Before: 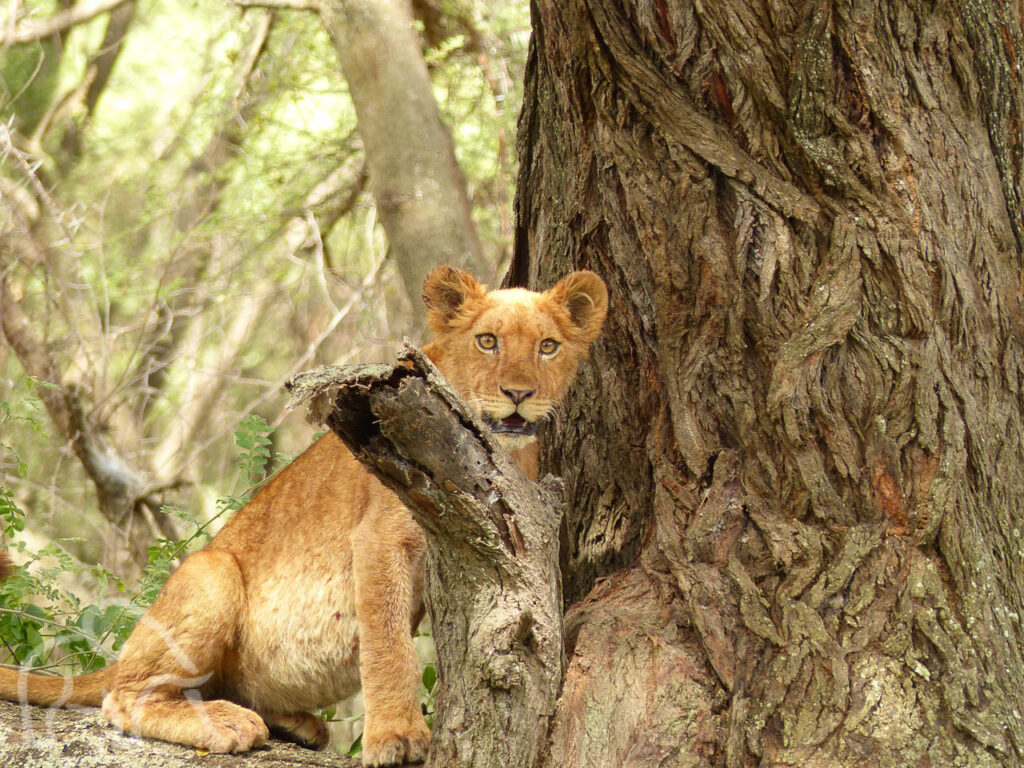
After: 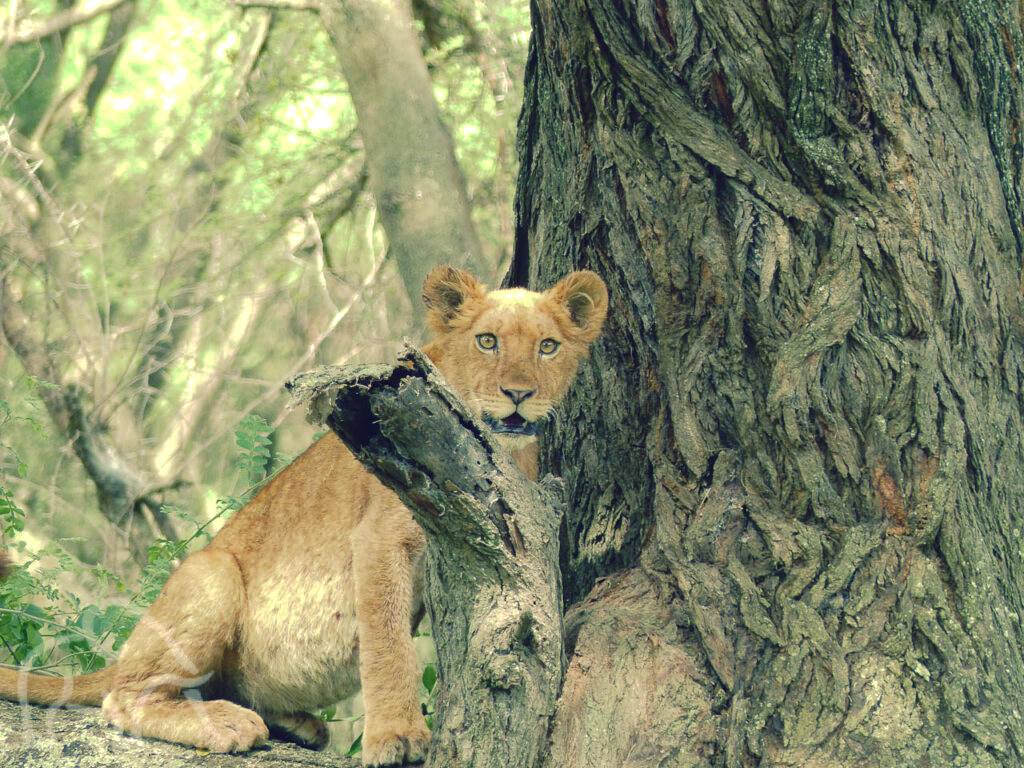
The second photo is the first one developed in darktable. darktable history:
tone curve: curves: ch0 [(0, 0) (0.003, 0.048) (0.011, 0.055) (0.025, 0.065) (0.044, 0.089) (0.069, 0.111) (0.1, 0.132) (0.136, 0.163) (0.177, 0.21) (0.224, 0.259) (0.277, 0.323) (0.335, 0.385) (0.399, 0.442) (0.468, 0.508) (0.543, 0.578) (0.623, 0.648) (0.709, 0.716) (0.801, 0.781) (0.898, 0.845) (1, 1)], preserve colors none
color look up table: target L [98.31, 96.52, 93.37, 86.32, 82.16, 79.05, 79.26, 63.76, 50.43, 34.23, 26.31, 12.55, 202.79, 109.57, 80.93, 78.64, 68.27, 67.09, 58.97, 49.12, 46.13, 50.21, 50.15, 24.46, 16.61, 9.461, 90.48, 74.93, 66.52, 60.52, 60.82, 60.06, 41.29, 38.73, 36.99, 37.62, 31.45, 18.49, 17.71, 17.81, 13.11, 90.56, 80.65, 62.37, 60.07, 60.54, 51.6, 35.39, 35.28], target a [-29.9, -41.6, -19.69, -82.55, -86.07, -61.48, -26.71, -39.06, -54.58, -24.9, -26.23, -12.05, 0, 0.001, 12.28, 3.987, 35.07, 27.9, 62.64, 84.98, 78.83, 37.85, 15.07, 40.13, 8.168, 20.55, 3.904, 17.54, 8.082, 69.02, 33.93, -26.72, 68.67, -0.744, 28.64, -1.914, 60.24, 46.41, 37.06, 14.41, 43.36, -64.14, -15.16, -44.25, -30.21, -28.54, -38.17, -17.12, -12.82], target b [41.86, 53.64, 99.28, 30.42, 53.28, 81.03, 66.54, 21.15, 47.11, 30.26, 17.26, -6.803, -0.002, -0.006, 48.22, 32.95, 18.36, 69.77, 0.811, -2.833, 36.12, -2.284, 30.79, 2.164, 9.437, -21.82, 31.5, 8.85, 2.82, -15.52, -14.09, -17.91, -44.93, -50.43, -27.78, -37.91, -45.73, -81.35, -58.13, -47.61, -71.57, 25.92, 19.26, -9.166, -11.01, 1.941, -2.825, -11.98, -32.06], num patches 49
